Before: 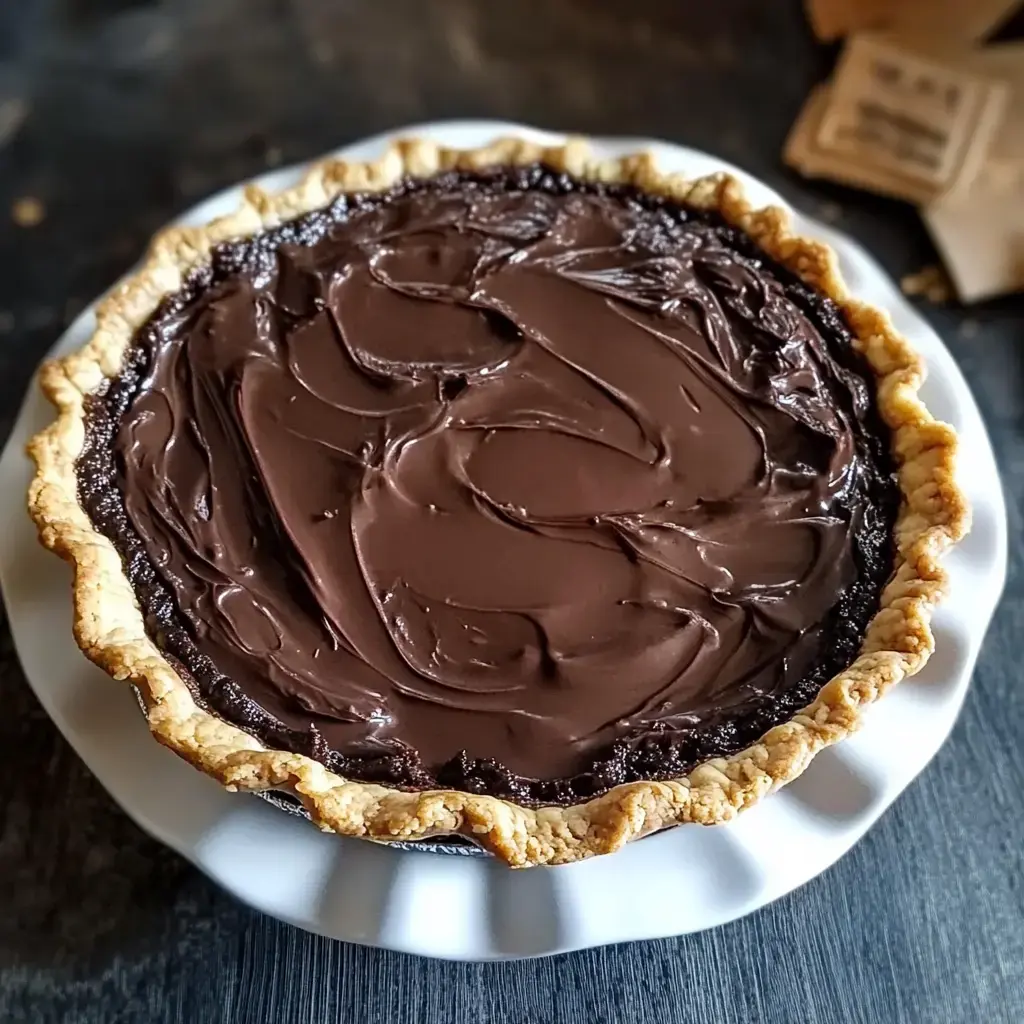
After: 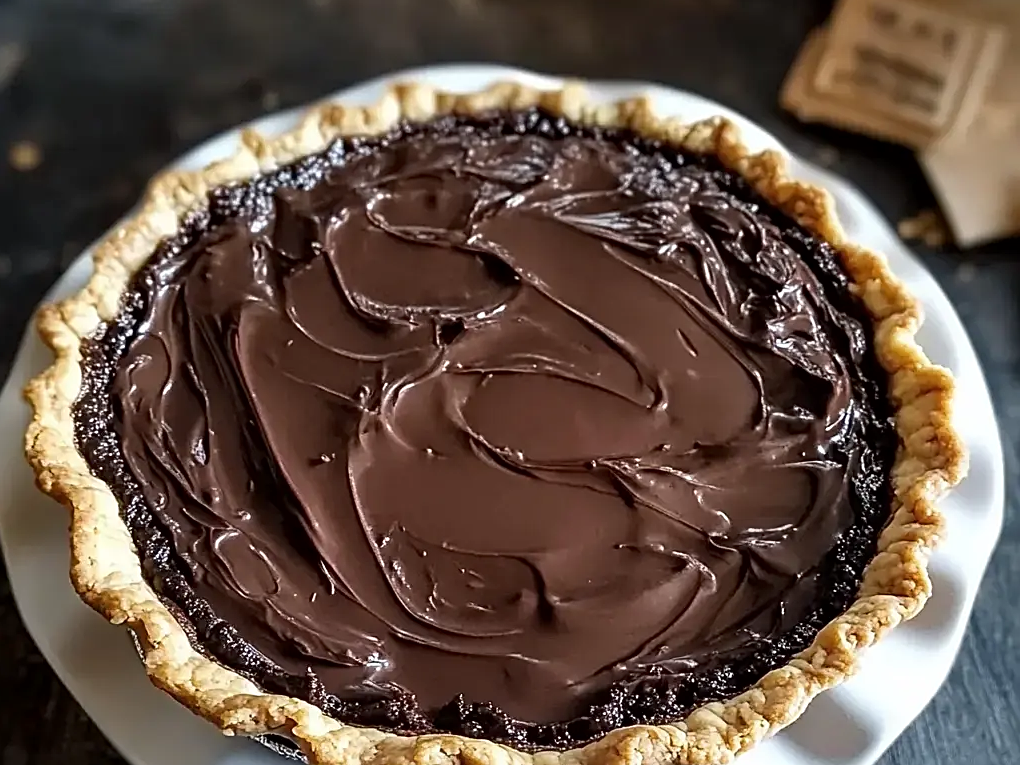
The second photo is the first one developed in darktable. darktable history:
crop: left 0.387%, top 5.469%, bottom 19.809%
exposure: black level correction 0.001, compensate highlight preservation false
sharpen: on, module defaults
contrast brightness saturation: saturation -0.05
